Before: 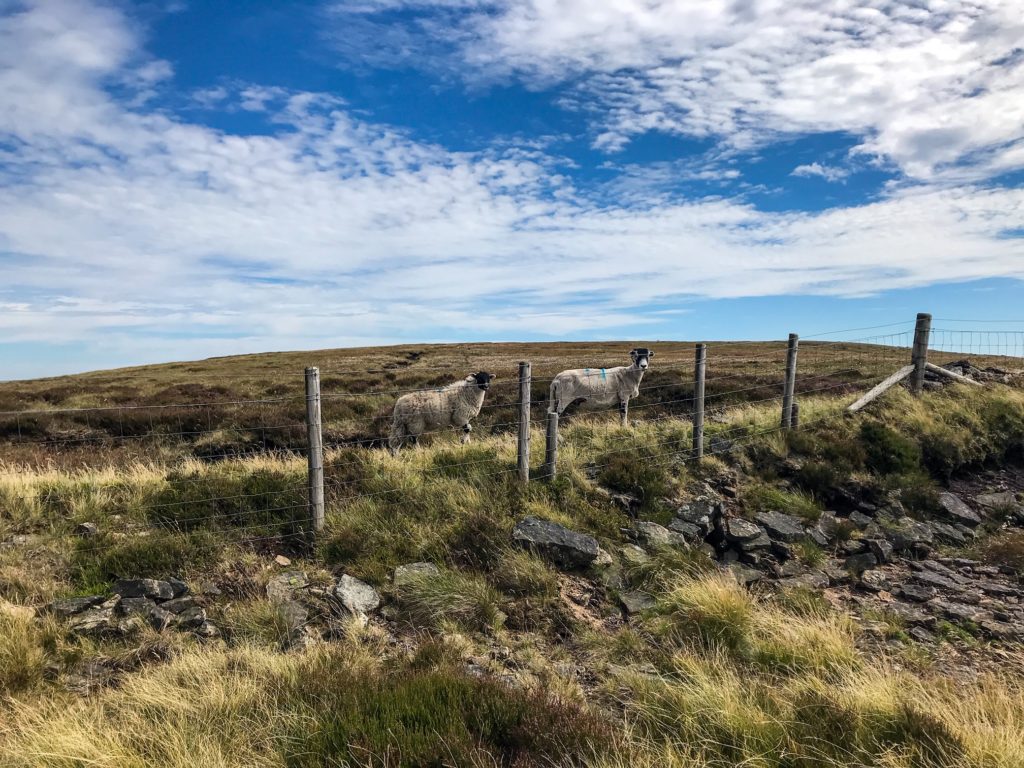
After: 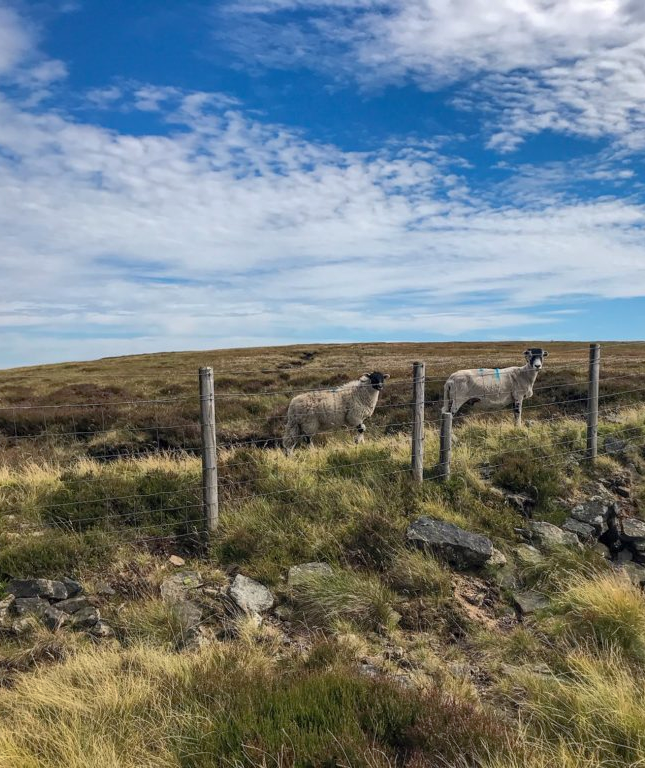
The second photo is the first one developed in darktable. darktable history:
crop: left 10.417%, right 26.554%
shadows and highlights: on, module defaults
